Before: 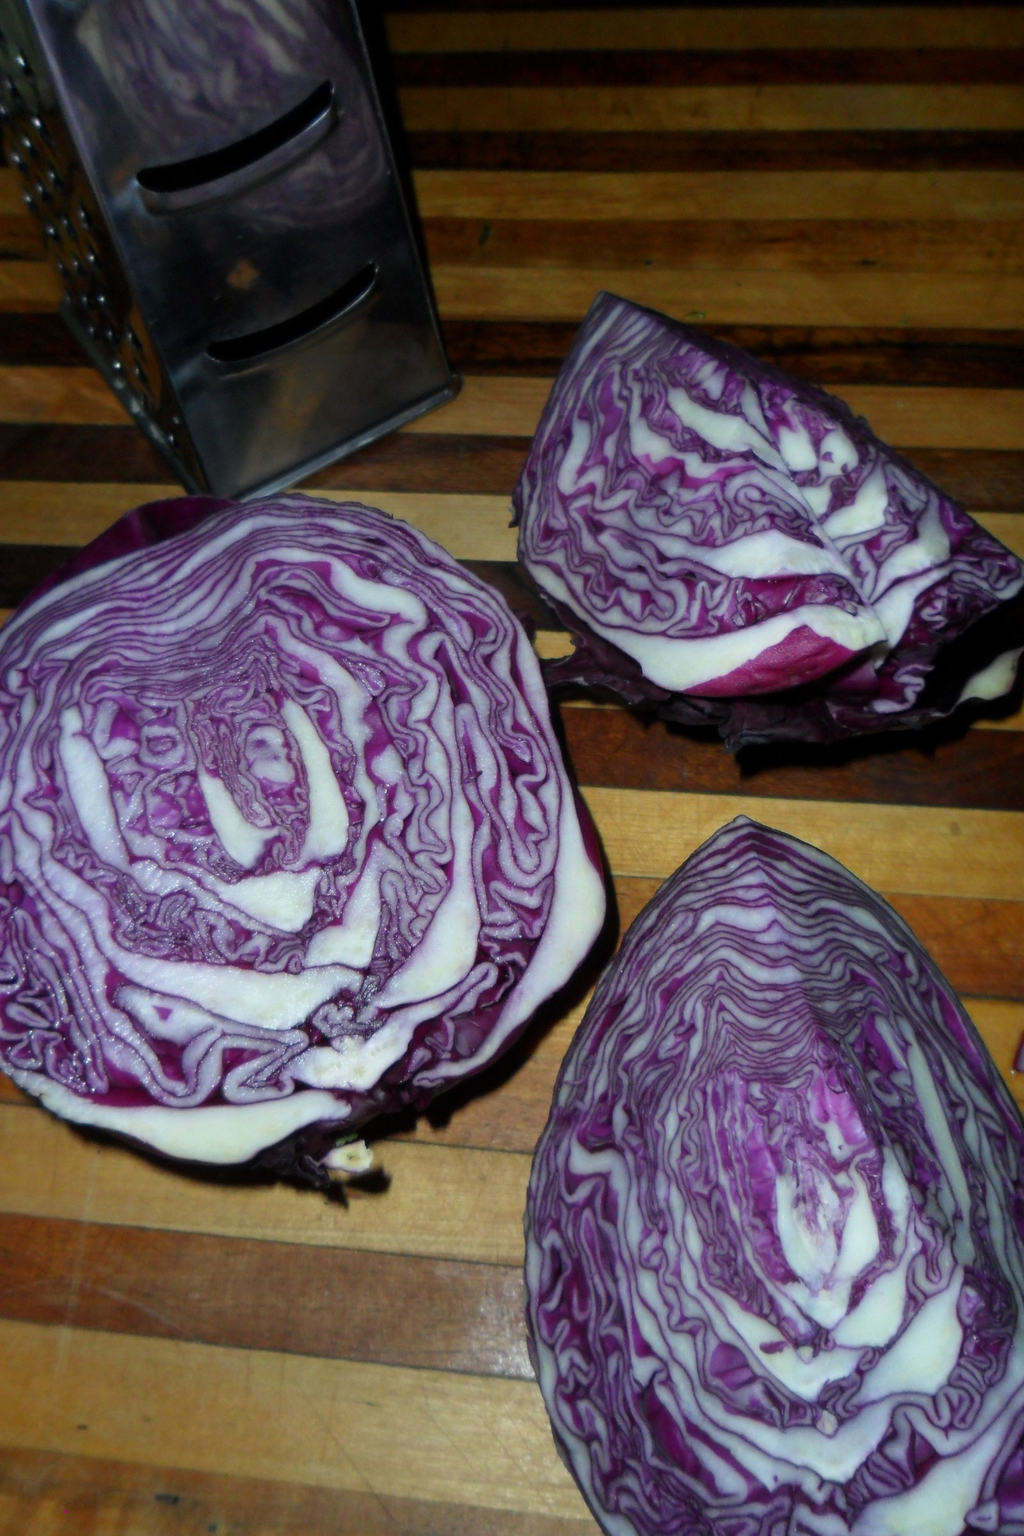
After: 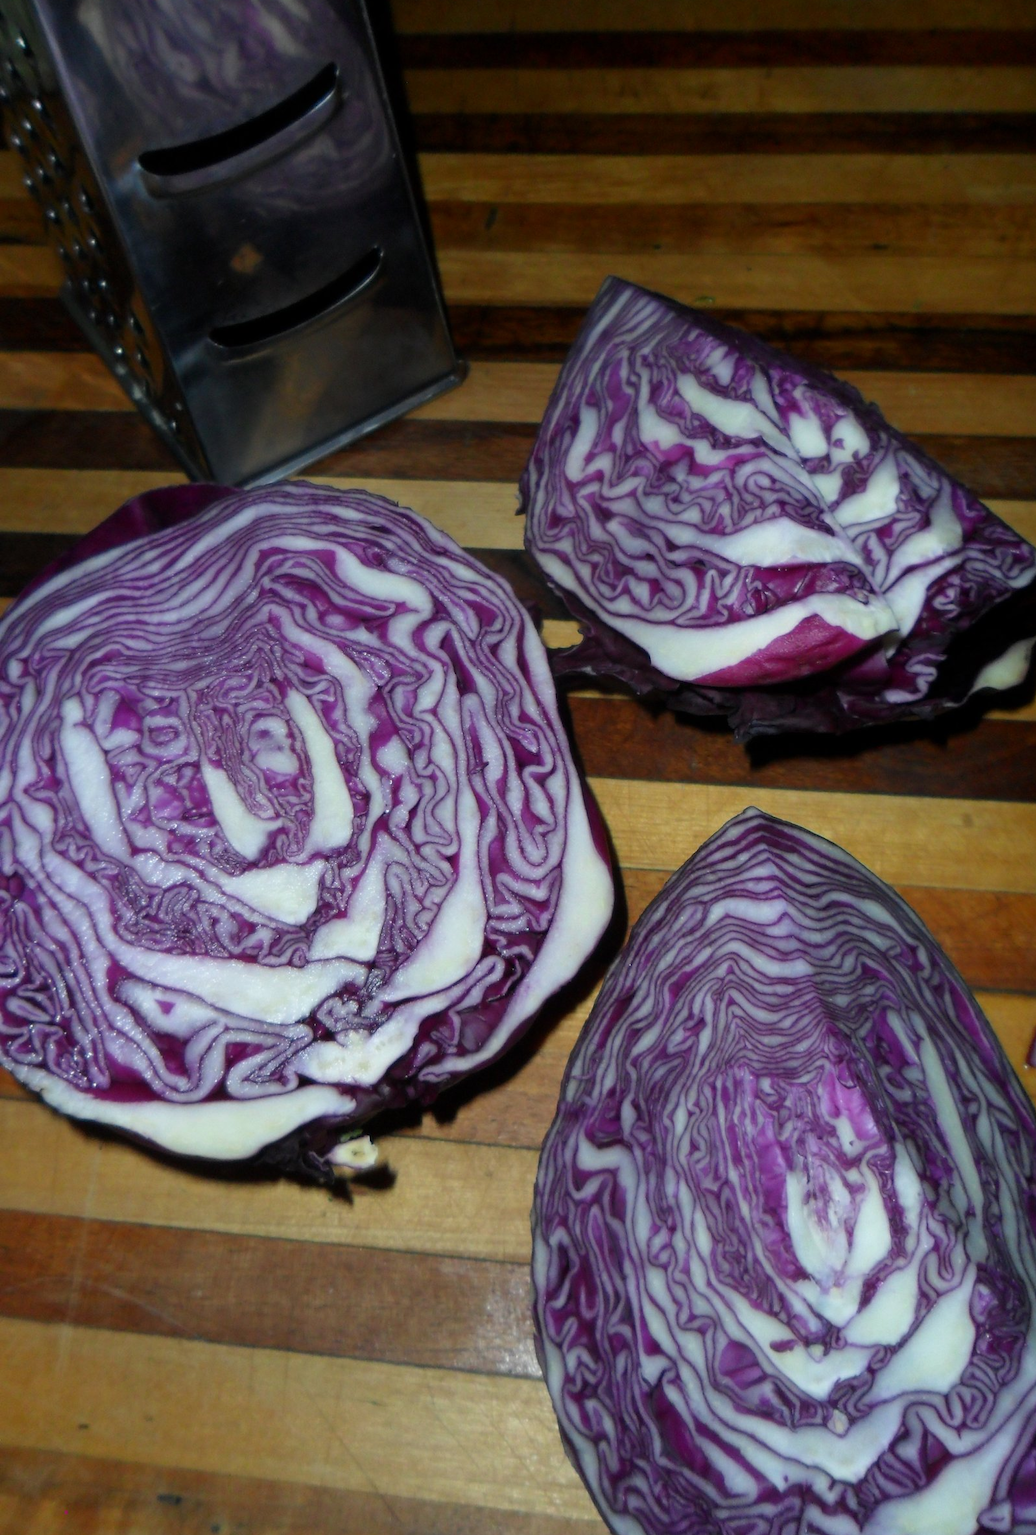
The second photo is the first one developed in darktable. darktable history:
crop: top 1.282%, right 0.094%
